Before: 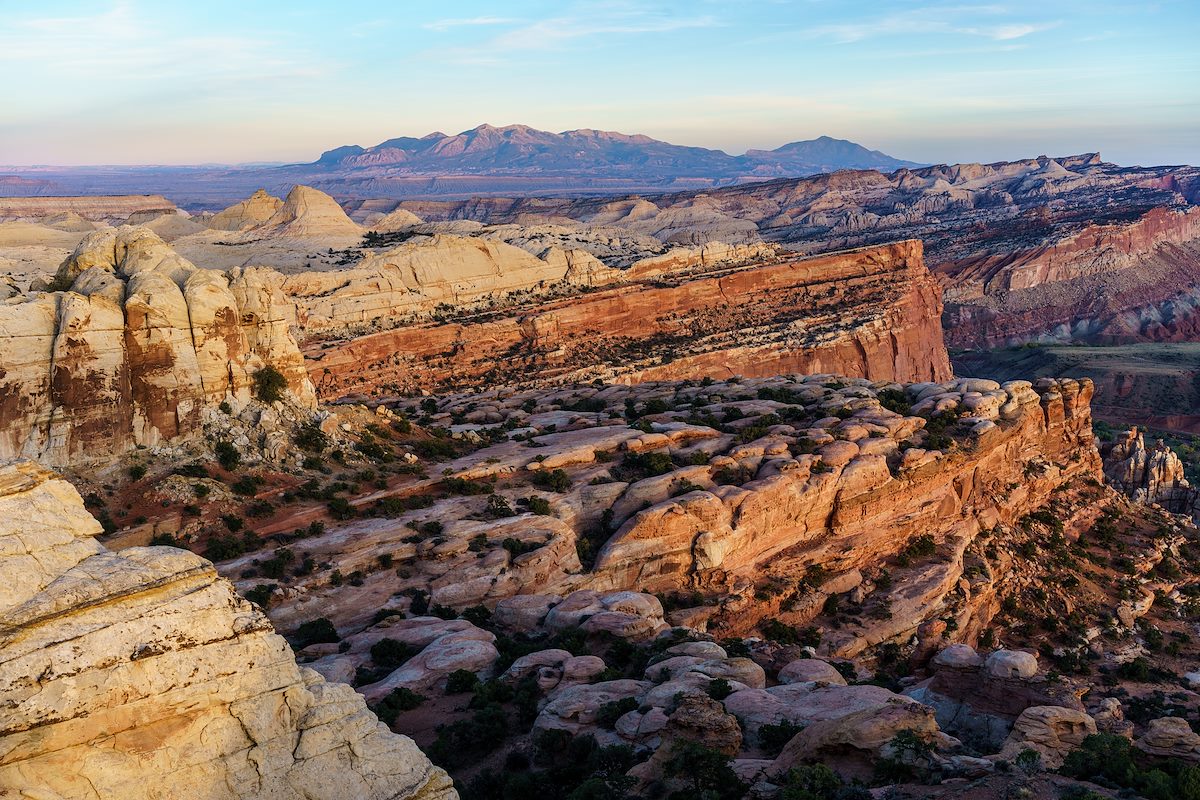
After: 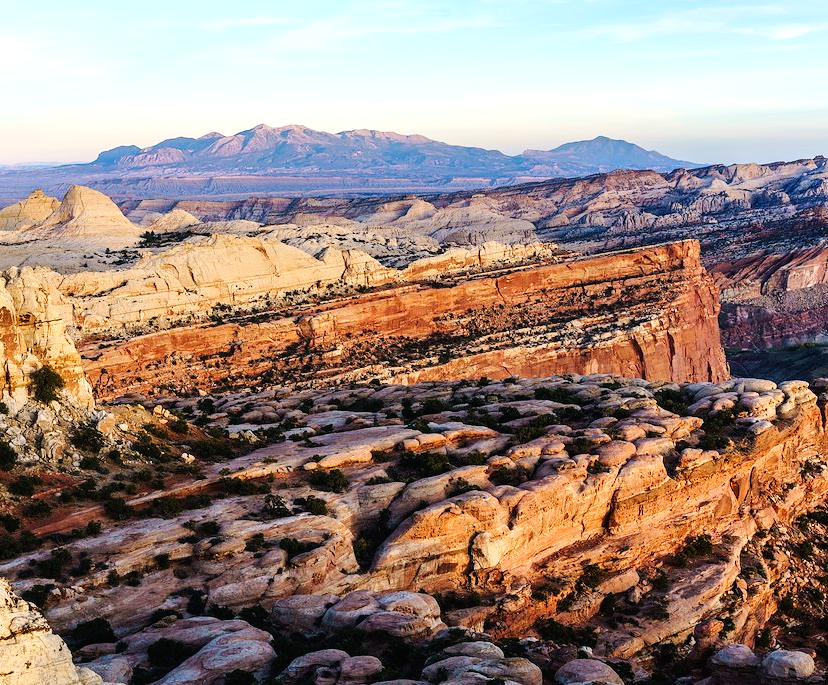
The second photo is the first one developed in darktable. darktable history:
tone equalizer: -8 EV -0.384 EV, -7 EV -0.402 EV, -6 EV -0.364 EV, -5 EV -0.237 EV, -3 EV 0.242 EV, -2 EV 0.358 EV, -1 EV 0.374 EV, +0 EV 0.44 EV, mask exposure compensation -0.492 EV
contrast brightness saturation: contrast 0.078, saturation 0.017
tone curve: curves: ch0 [(0, 0.01) (0.037, 0.032) (0.131, 0.108) (0.275, 0.258) (0.483, 0.512) (0.61, 0.661) (0.696, 0.742) (0.792, 0.834) (0.911, 0.936) (0.997, 0.995)]; ch1 [(0, 0) (0.308, 0.29) (0.425, 0.411) (0.503, 0.502) (0.551, 0.563) (0.683, 0.706) (0.746, 0.77) (1, 1)]; ch2 [(0, 0) (0.246, 0.233) (0.36, 0.352) (0.415, 0.415) (0.485, 0.487) (0.502, 0.502) (0.525, 0.523) (0.545, 0.552) (0.587, 0.6) (0.636, 0.652) (0.711, 0.729) (0.845, 0.855) (0.998, 0.977)], preserve colors none
crop: left 18.628%, right 12.37%, bottom 14.32%
